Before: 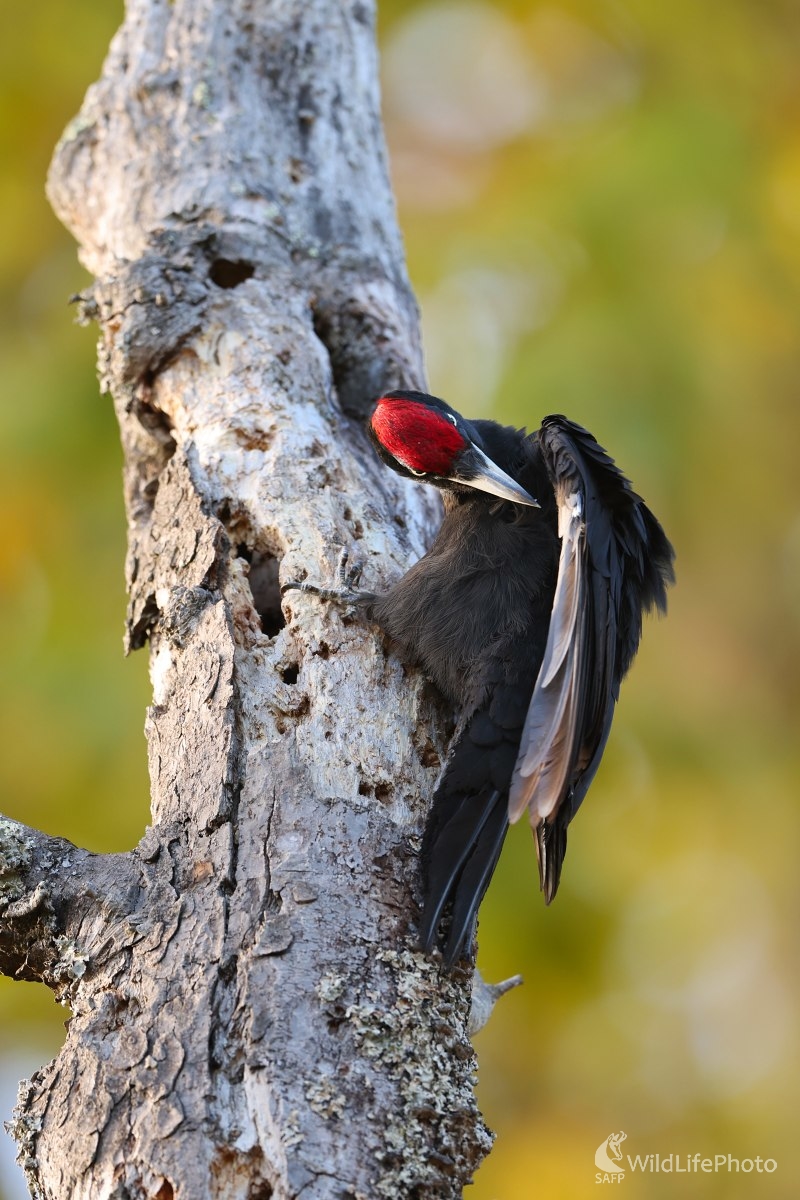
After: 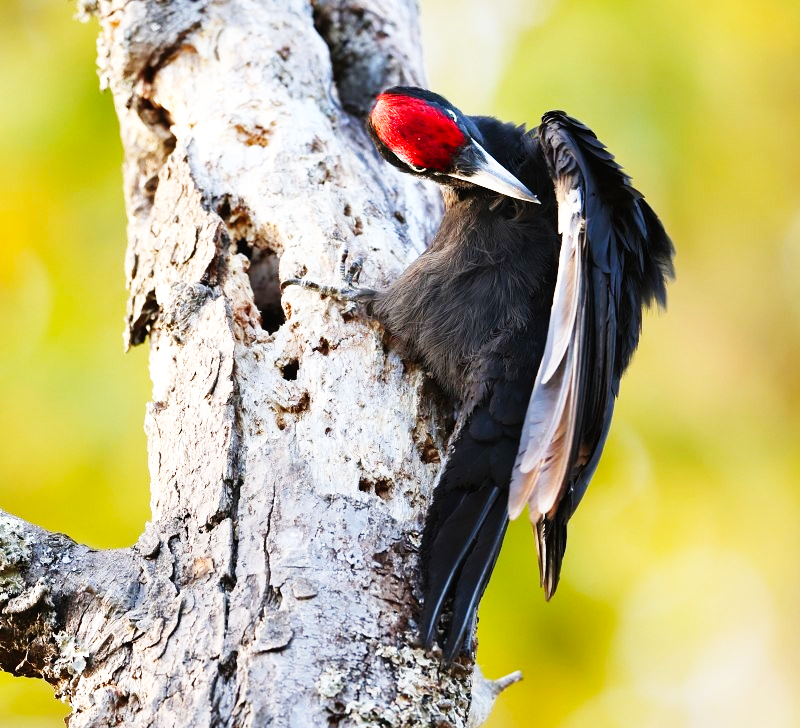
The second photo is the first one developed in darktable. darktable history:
crop and rotate: top 25.357%, bottom 13.942%
base curve: curves: ch0 [(0, 0.003) (0.001, 0.002) (0.006, 0.004) (0.02, 0.022) (0.048, 0.086) (0.094, 0.234) (0.162, 0.431) (0.258, 0.629) (0.385, 0.8) (0.548, 0.918) (0.751, 0.988) (1, 1)], preserve colors none
